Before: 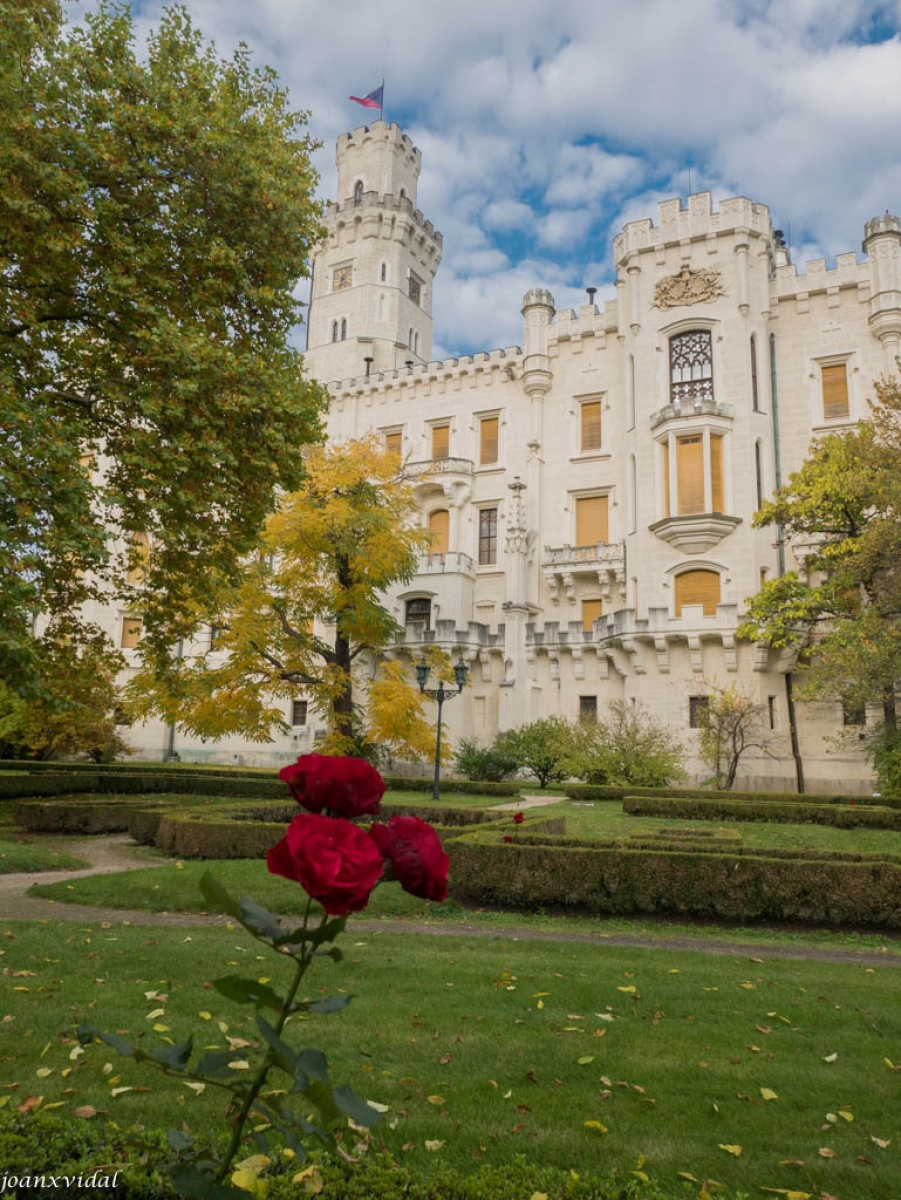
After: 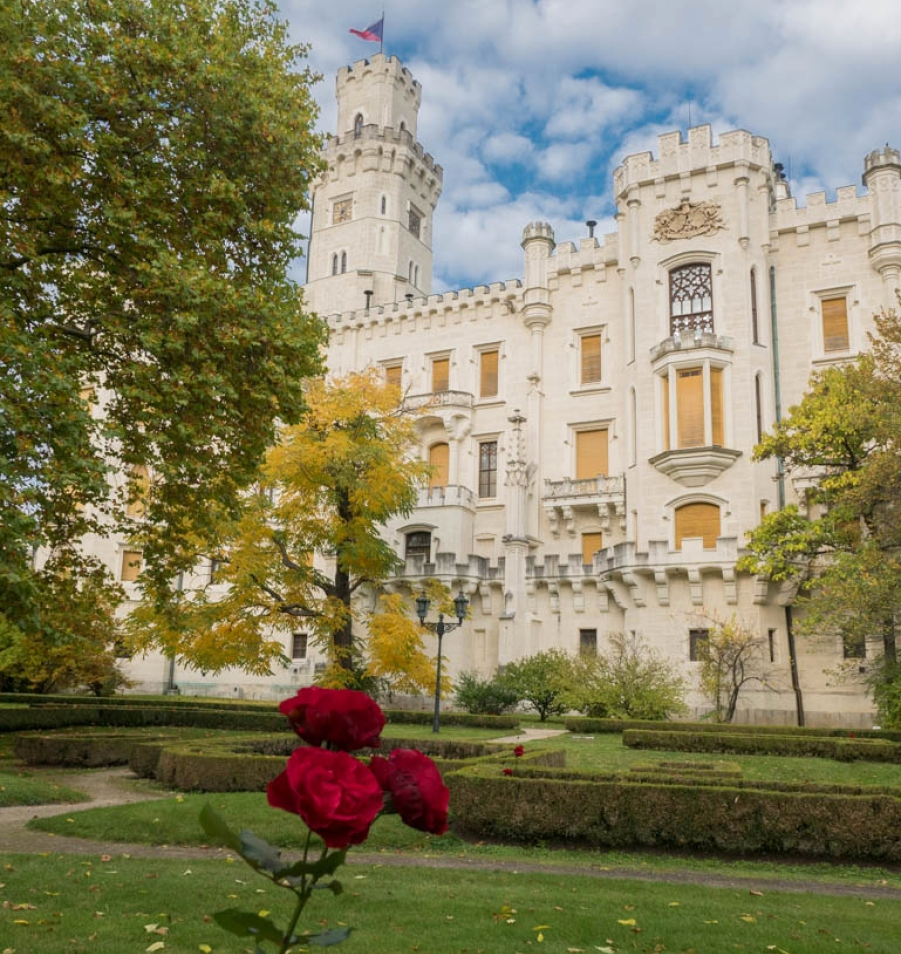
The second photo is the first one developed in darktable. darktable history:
crop and rotate: top 5.649%, bottom 14.837%
exposure: exposure 0.164 EV, compensate highlight preservation false
